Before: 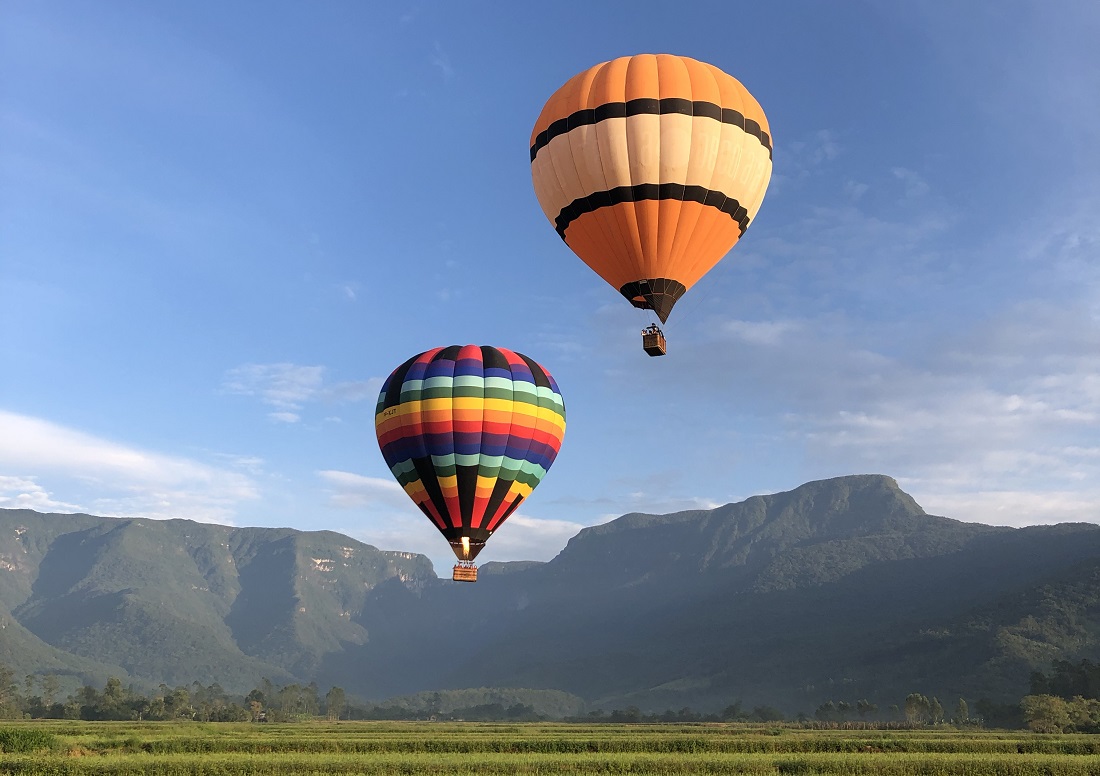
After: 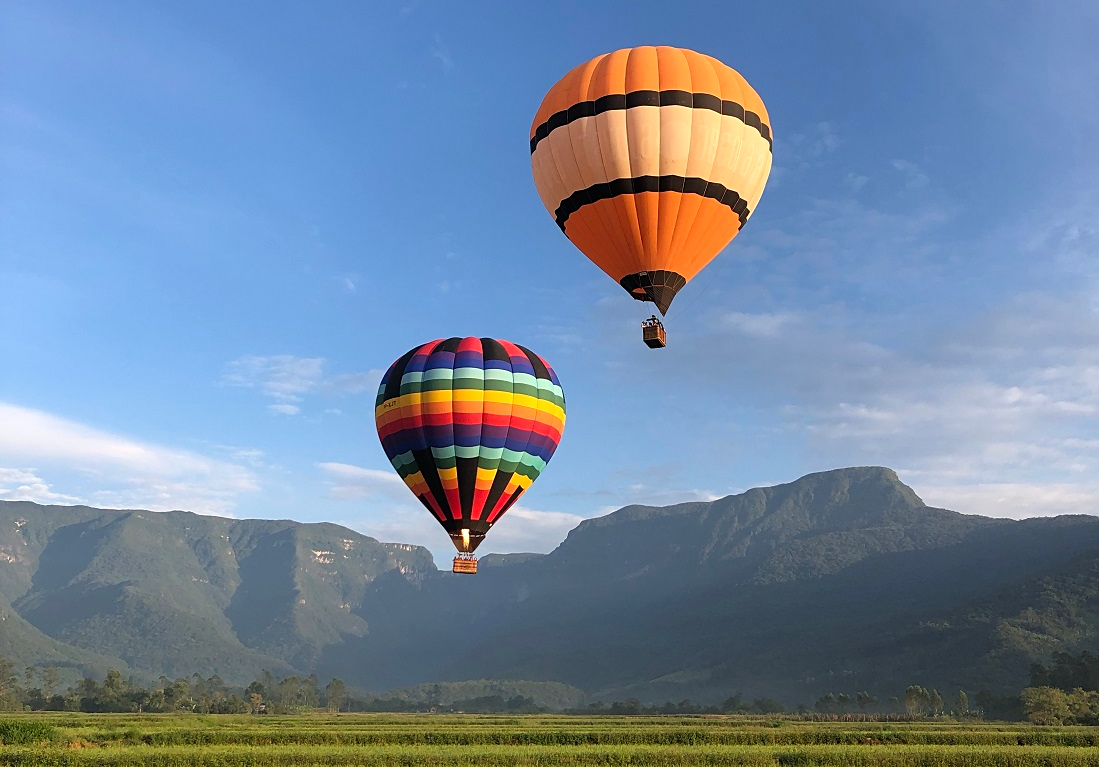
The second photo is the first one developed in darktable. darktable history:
sharpen: amount 0.2
crop: top 1.049%, right 0.001%
